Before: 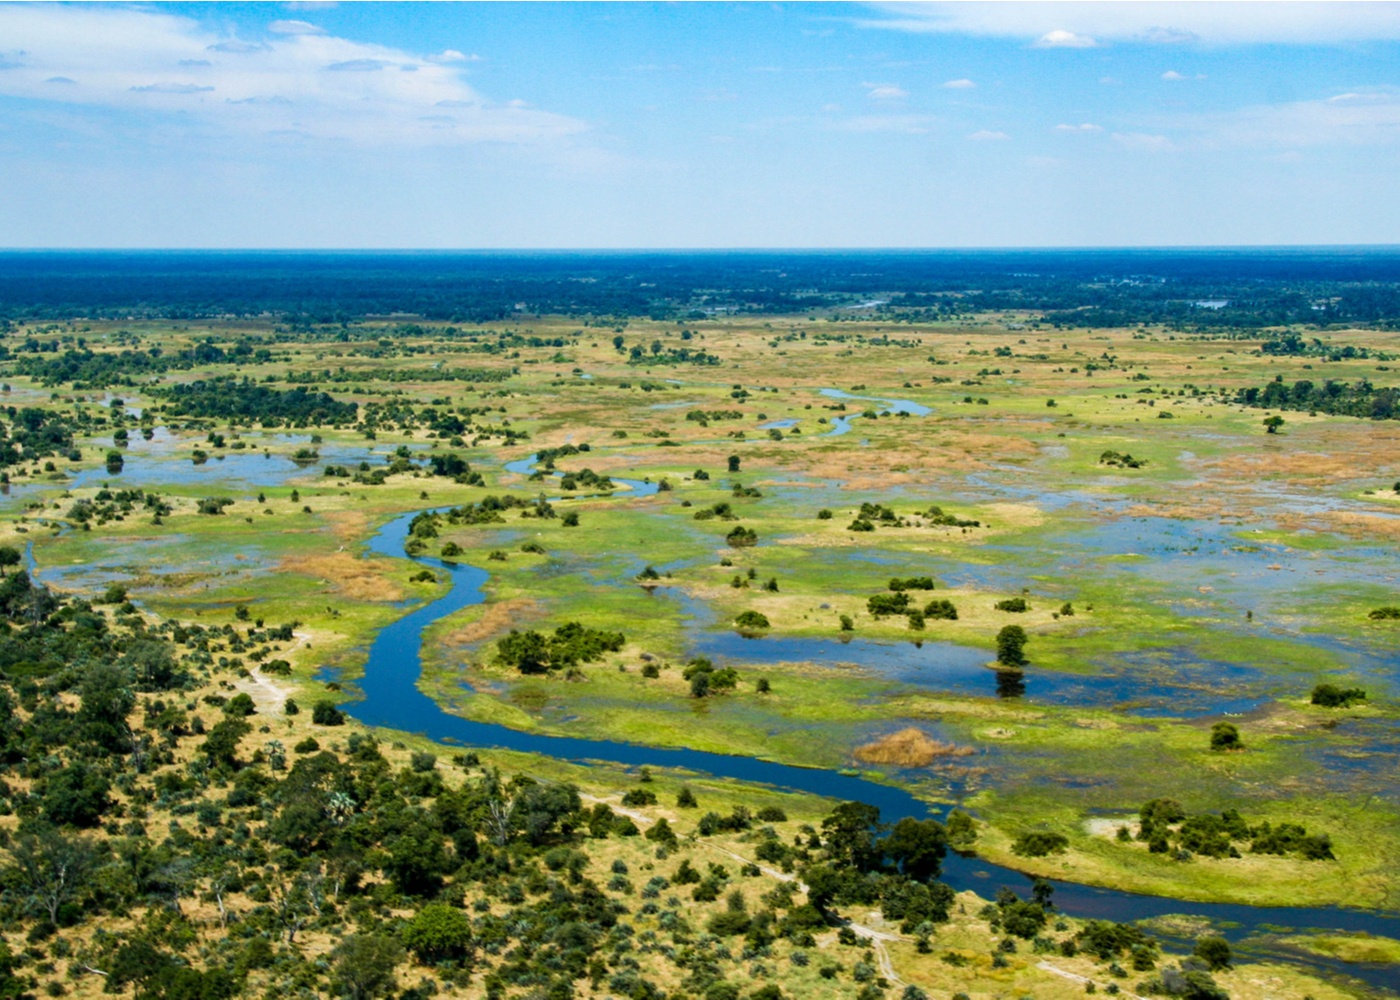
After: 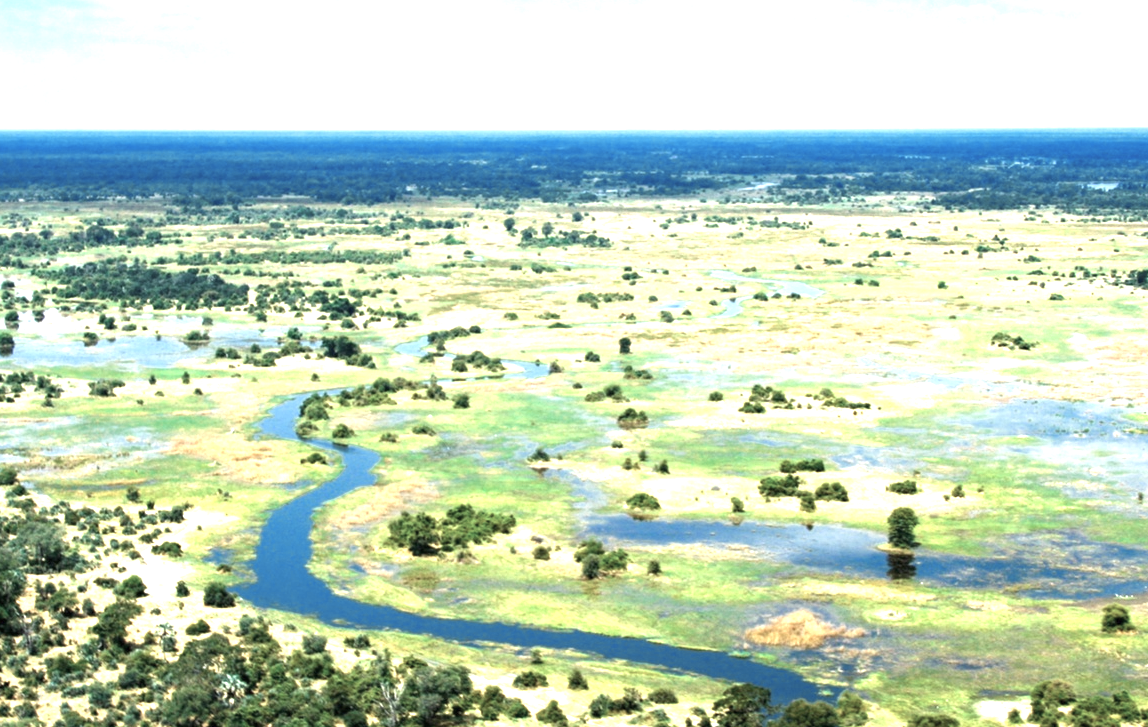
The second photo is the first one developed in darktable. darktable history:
color correction: saturation 0.8
color zones: curves: ch0 [(0, 0.5) (0.125, 0.4) (0.25, 0.5) (0.375, 0.4) (0.5, 0.4) (0.625, 0.35) (0.75, 0.35) (0.875, 0.5)]; ch1 [(0, 0.35) (0.125, 0.45) (0.25, 0.35) (0.375, 0.35) (0.5, 0.35) (0.625, 0.35) (0.75, 0.45) (0.875, 0.35)]; ch2 [(0, 0.6) (0.125, 0.5) (0.25, 0.5) (0.375, 0.6) (0.5, 0.6) (0.625, 0.5) (0.75, 0.5) (0.875, 0.5)]
white balance: emerald 1
crop: left 7.856%, top 11.836%, right 10.12%, bottom 15.387%
exposure: black level correction 0, exposure 1.75 EV, compensate exposure bias true, compensate highlight preservation false
